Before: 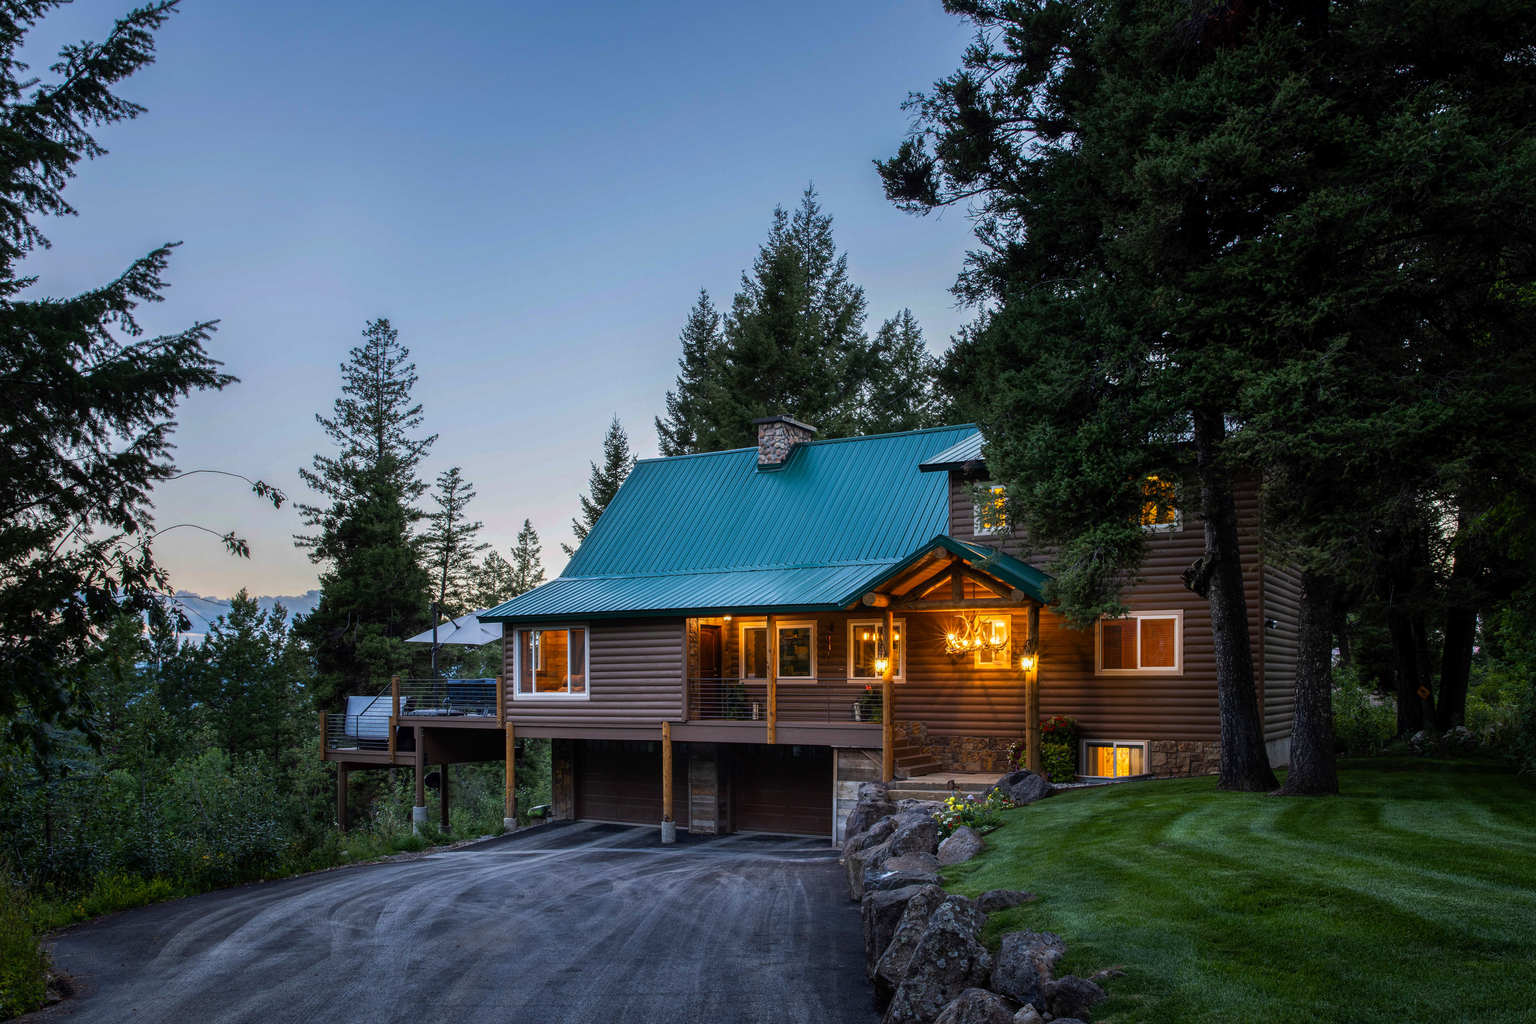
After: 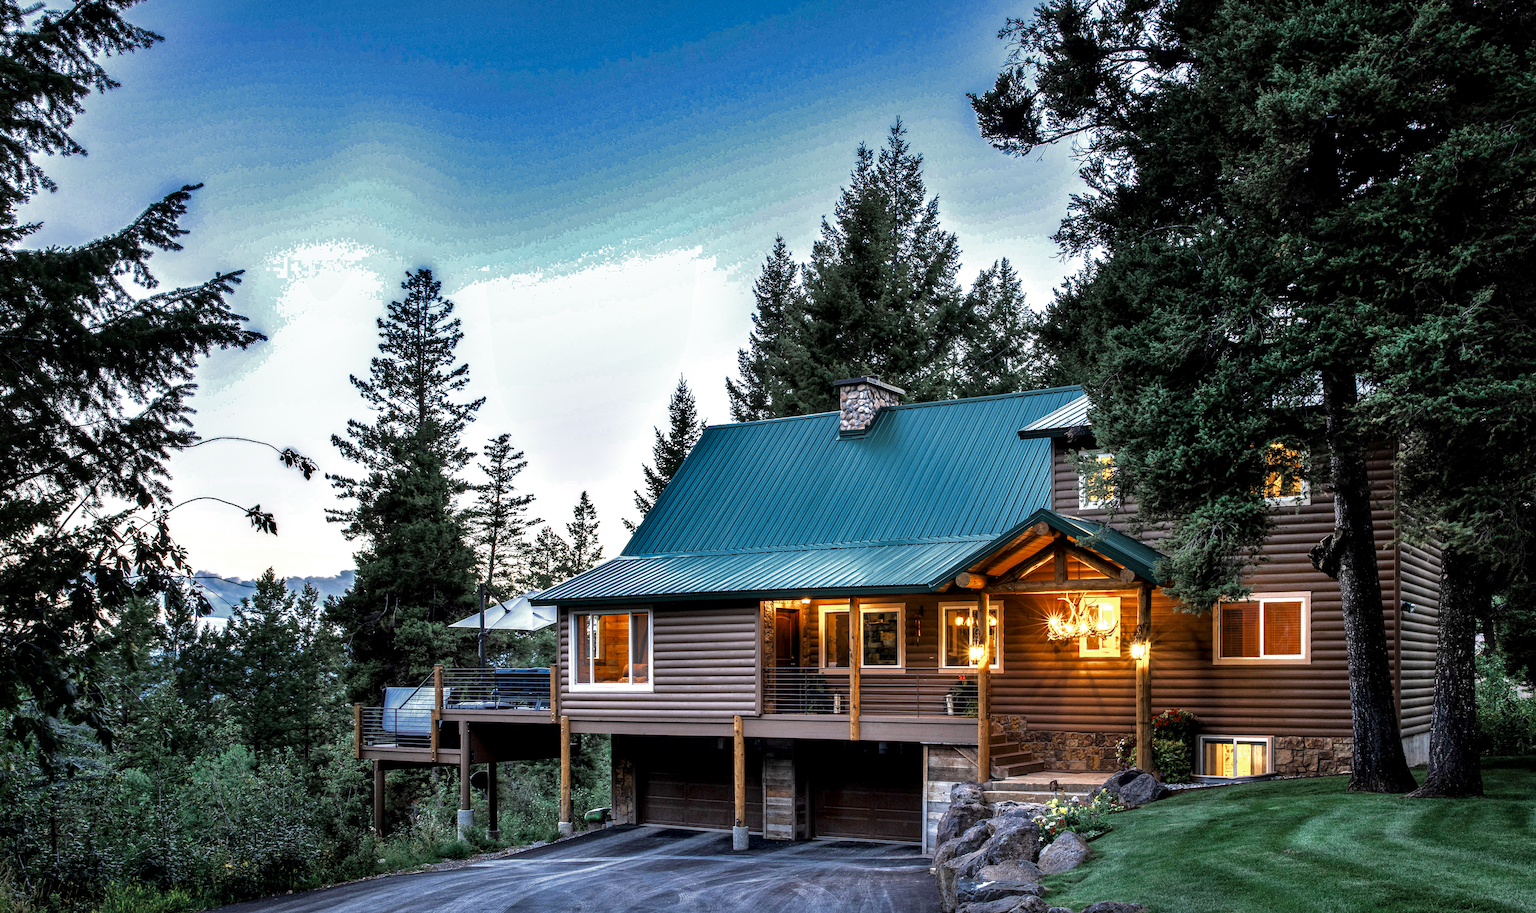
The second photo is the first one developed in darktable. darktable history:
local contrast: highlights 25%, shadows 77%, midtone range 0.743
velvia: strength 15.01%
exposure: black level correction 0, exposure 0.702 EV, compensate exposure bias true, compensate highlight preservation false
shadows and highlights: white point adjustment -3.6, highlights -63.73, soften with gaussian
color zones: curves: ch0 [(0, 0.5) (0.125, 0.4) (0.25, 0.5) (0.375, 0.4) (0.5, 0.4) (0.625, 0.35) (0.75, 0.35) (0.875, 0.5)]; ch1 [(0, 0.35) (0.125, 0.45) (0.25, 0.35) (0.375, 0.35) (0.5, 0.35) (0.625, 0.35) (0.75, 0.45) (0.875, 0.35)]; ch2 [(0, 0.6) (0.125, 0.5) (0.25, 0.5) (0.375, 0.6) (0.5, 0.6) (0.625, 0.5) (0.75, 0.5) (0.875, 0.5)], mix 27.34%
crop: top 7.405%, right 9.694%, bottom 12.02%
tone equalizer: -8 EV -0.754 EV, -7 EV -0.676 EV, -6 EV -0.59 EV, -5 EV -0.403 EV, -3 EV 0.399 EV, -2 EV 0.6 EV, -1 EV 0.691 EV, +0 EV 0.734 EV
